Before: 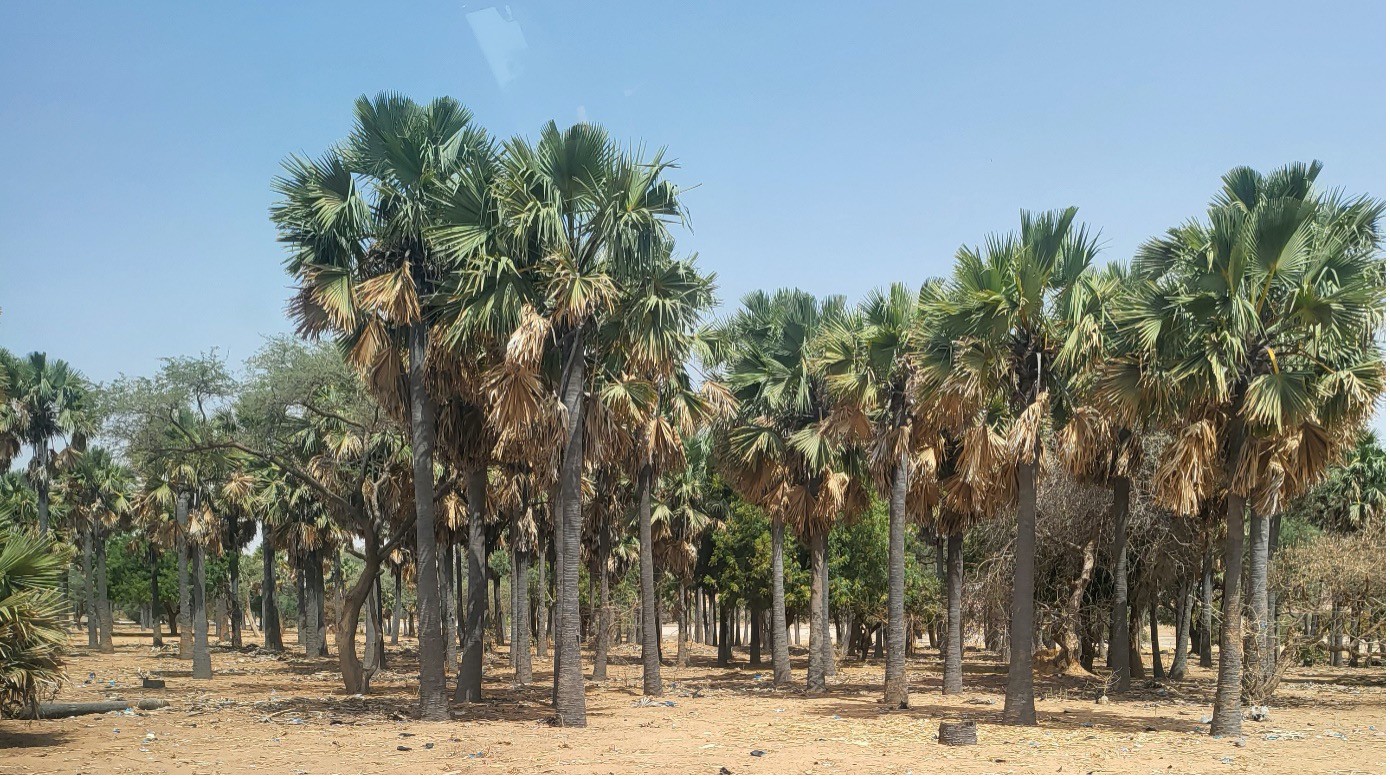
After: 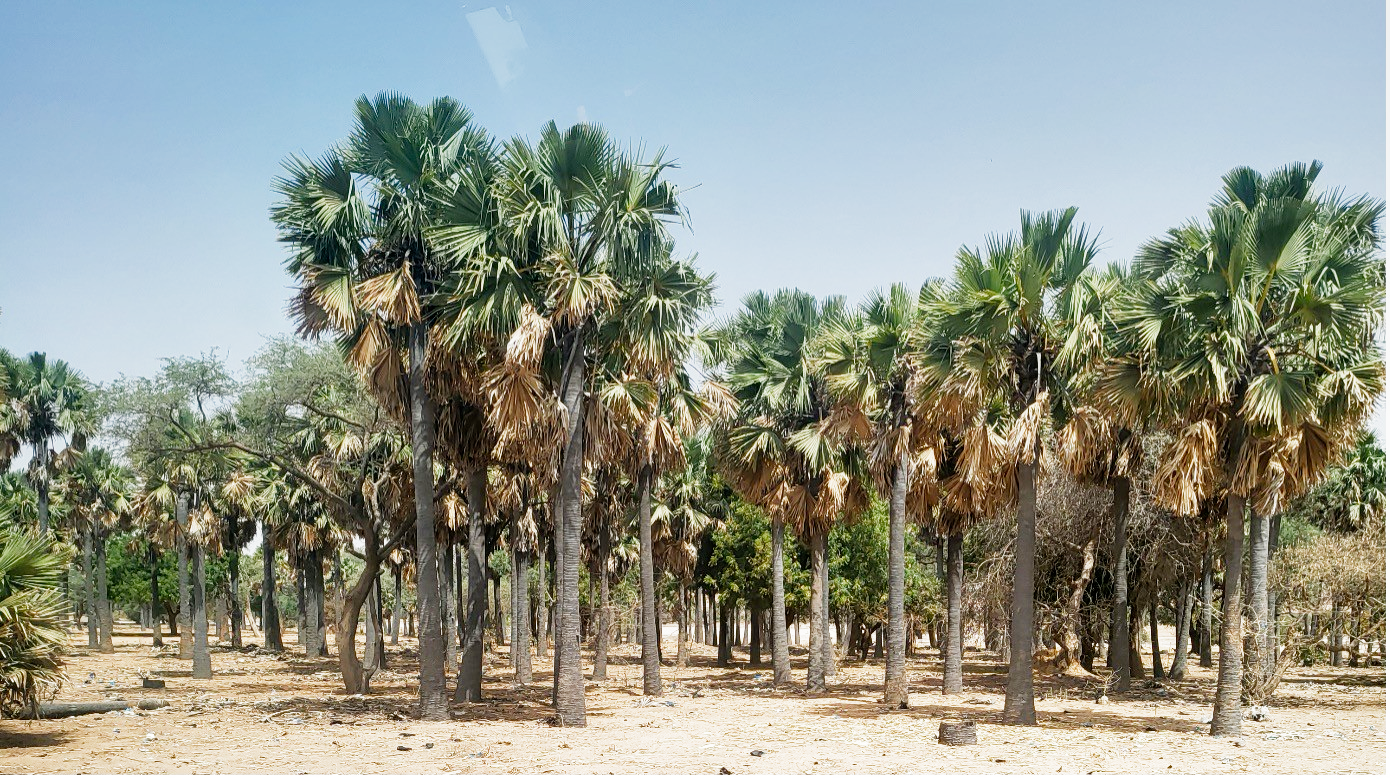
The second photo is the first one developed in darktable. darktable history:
graduated density: on, module defaults
filmic rgb: middle gray luminance 12.74%, black relative exposure -10.13 EV, white relative exposure 3.47 EV, threshold 6 EV, target black luminance 0%, hardness 5.74, latitude 44.69%, contrast 1.221, highlights saturation mix 5%, shadows ↔ highlights balance 26.78%, add noise in highlights 0, preserve chrominance no, color science v3 (2019), use custom middle-gray values true, iterations of high-quality reconstruction 0, contrast in highlights soft, enable highlight reconstruction true
exposure: exposure 0.2 EV, compensate highlight preservation false
shadows and highlights: shadows 29.61, highlights -30.47, low approximation 0.01, soften with gaussian
